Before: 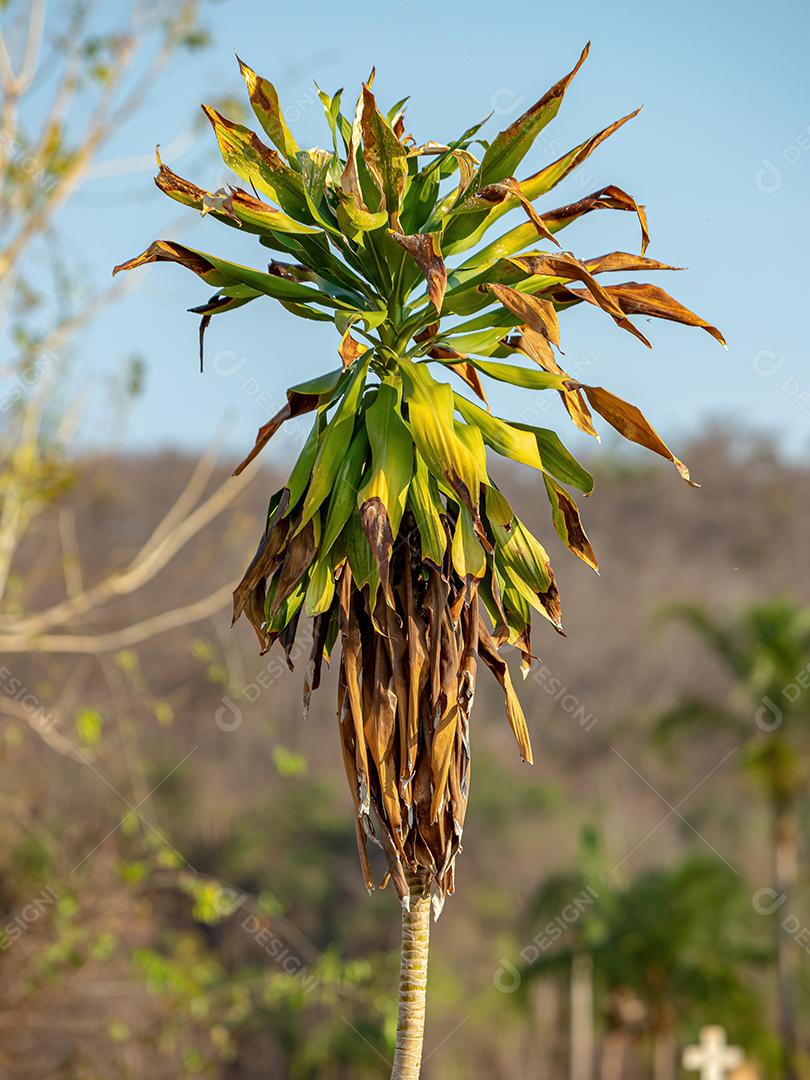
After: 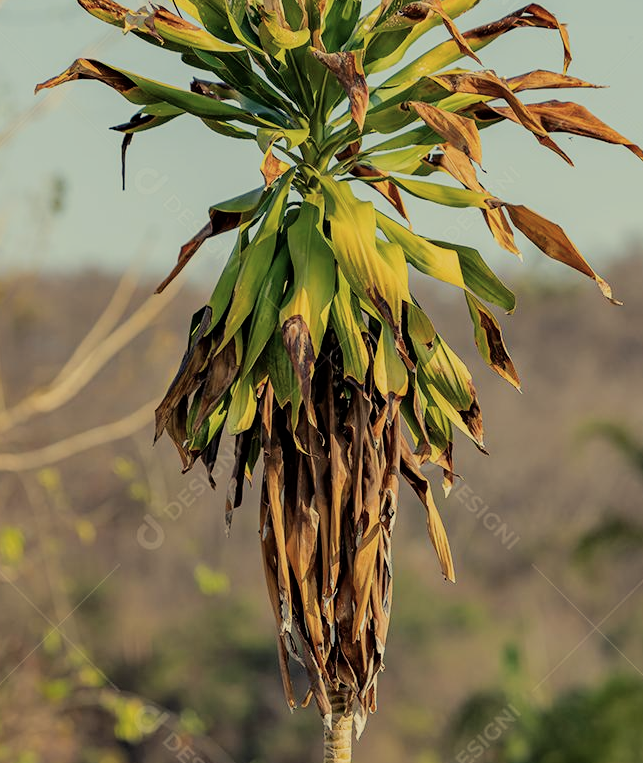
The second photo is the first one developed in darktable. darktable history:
color balance rgb: shadows lift › chroma 2%, shadows lift › hue 263°, highlights gain › chroma 8%, highlights gain › hue 84°, linear chroma grading › global chroma -15%, saturation formula JzAzBz (2021)
crop: left 9.712%, top 16.928%, right 10.845%, bottom 12.332%
filmic rgb: black relative exposure -7.65 EV, white relative exposure 4.56 EV, hardness 3.61
